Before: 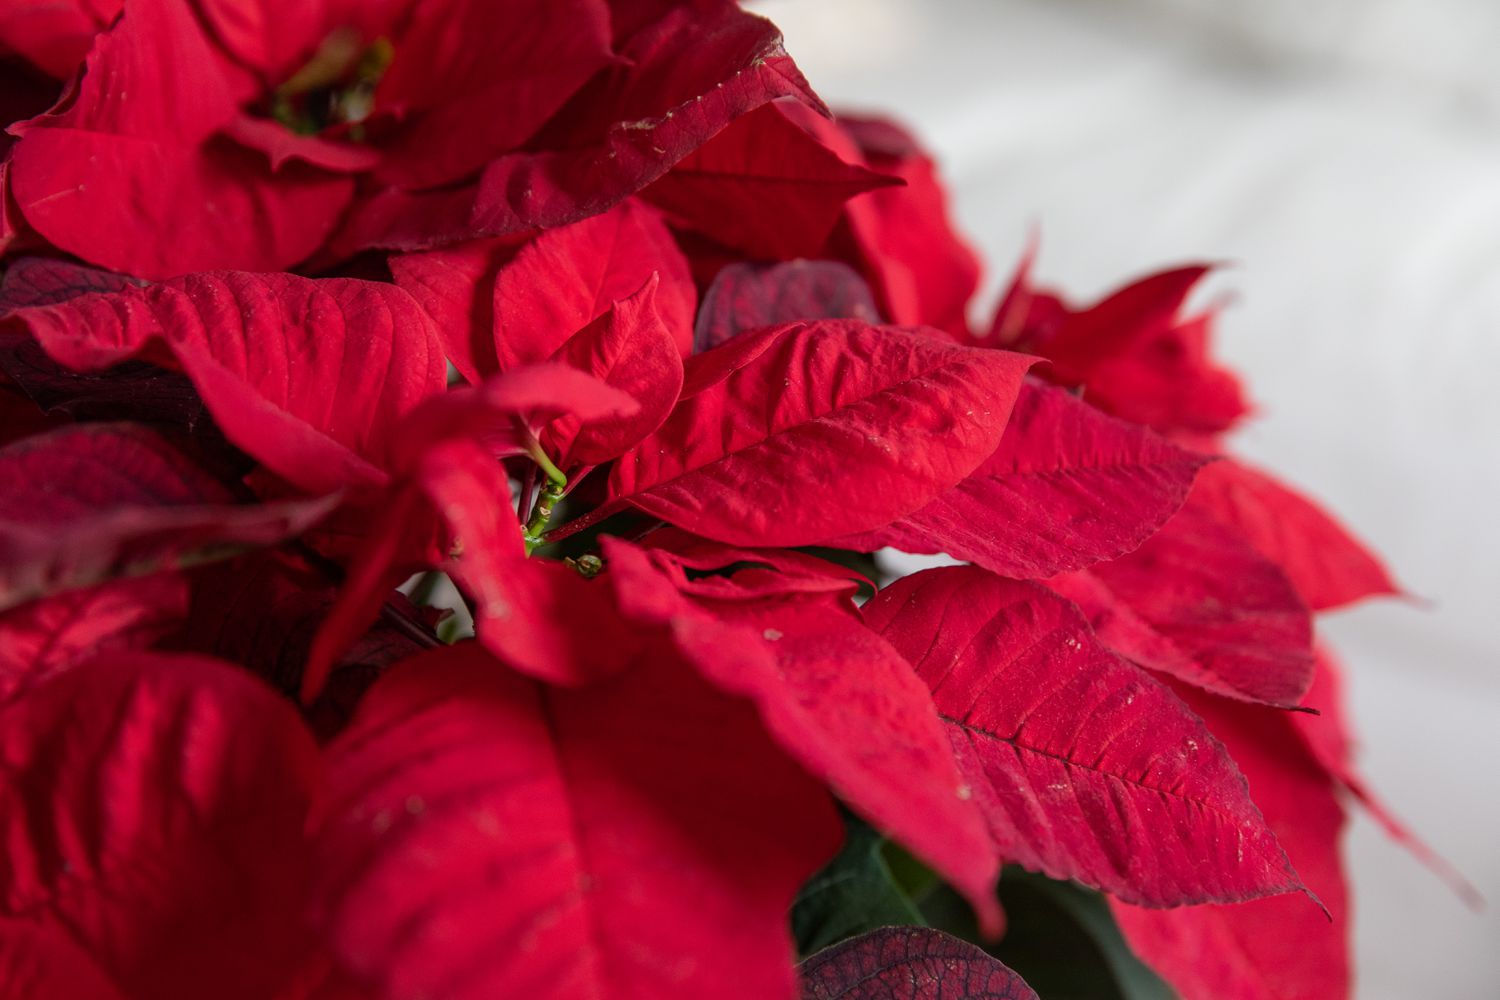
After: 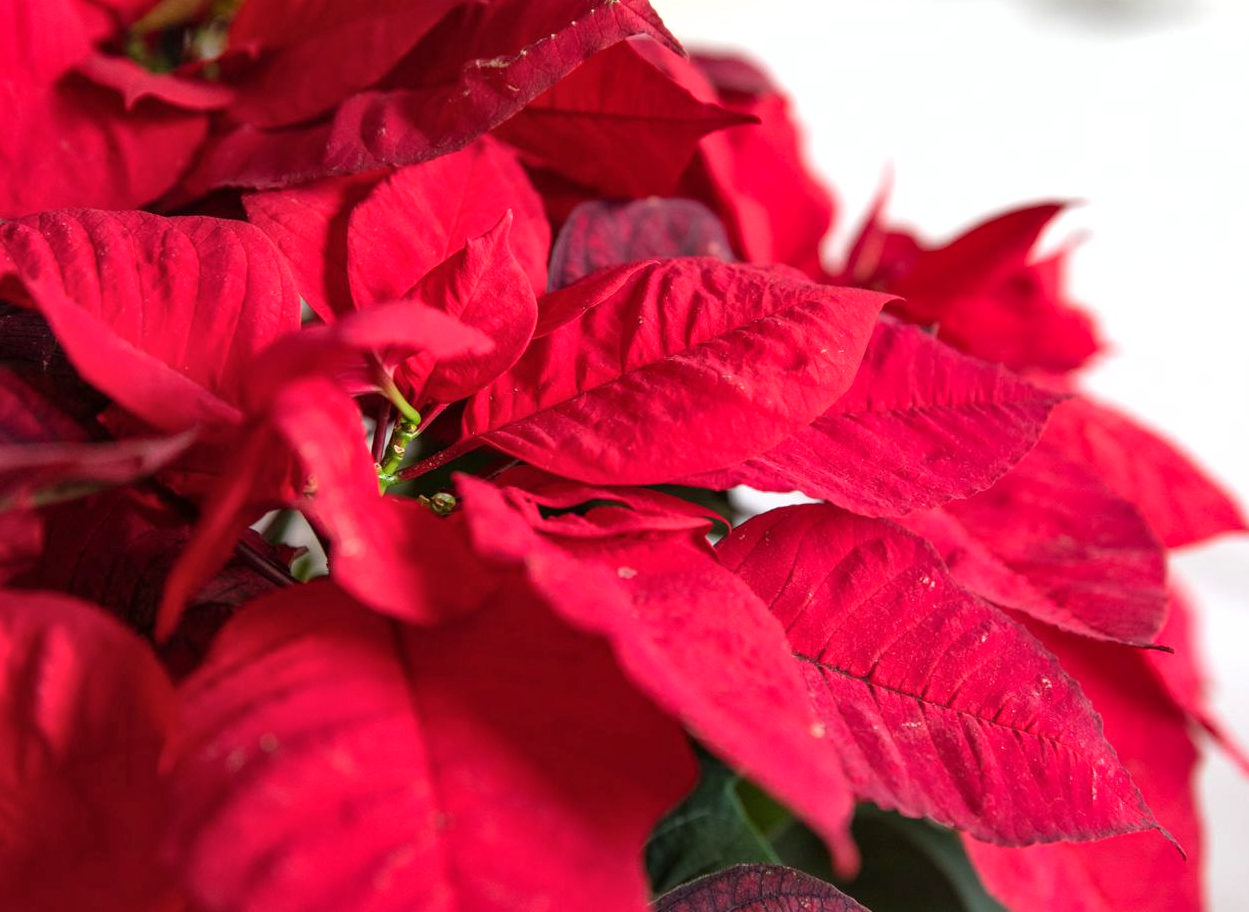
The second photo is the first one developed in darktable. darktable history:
shadows and highlights: shadows 36.94, highlights -27.44, highlights color adjustment 56.43%, soften with gaussian
exposure: exposure 0.721 EV, compensate exposure bias true, compensate highlight preservation false
crop: left 9.774%, top 6.292%, right 6.909%, bottom 2.449%
